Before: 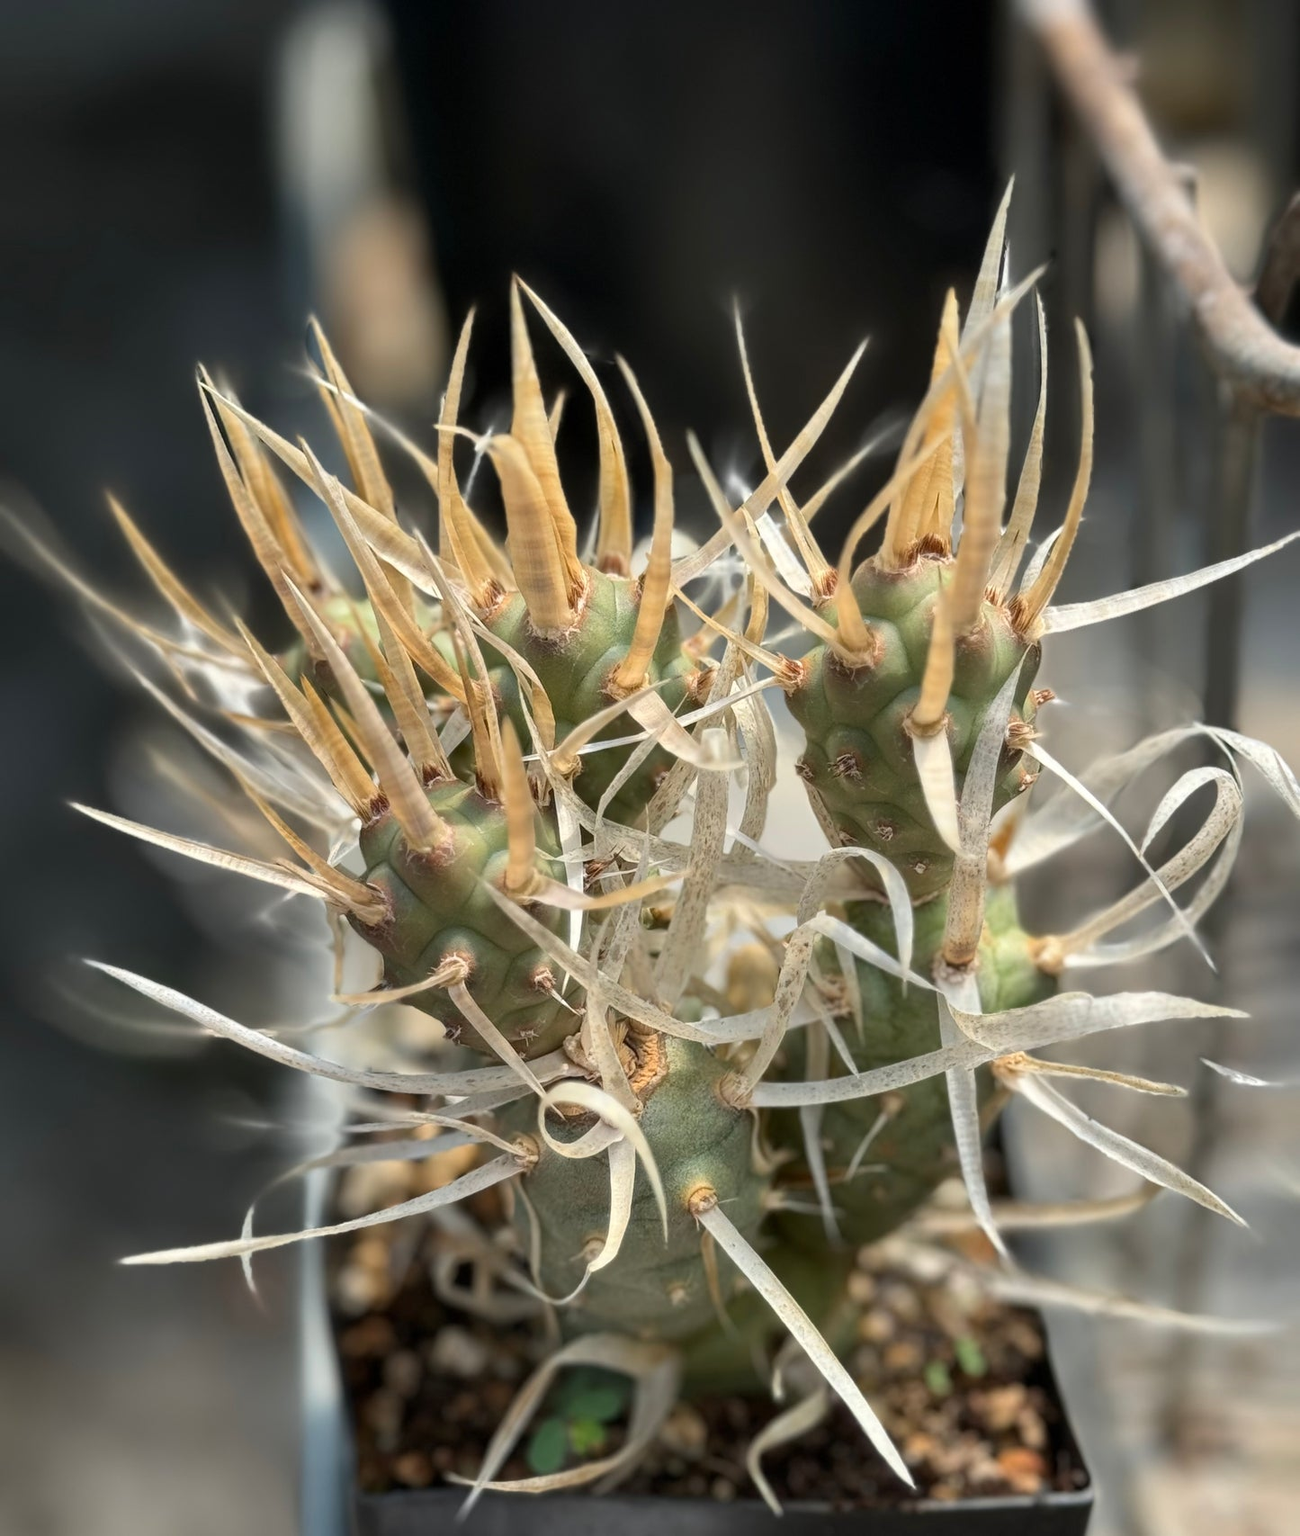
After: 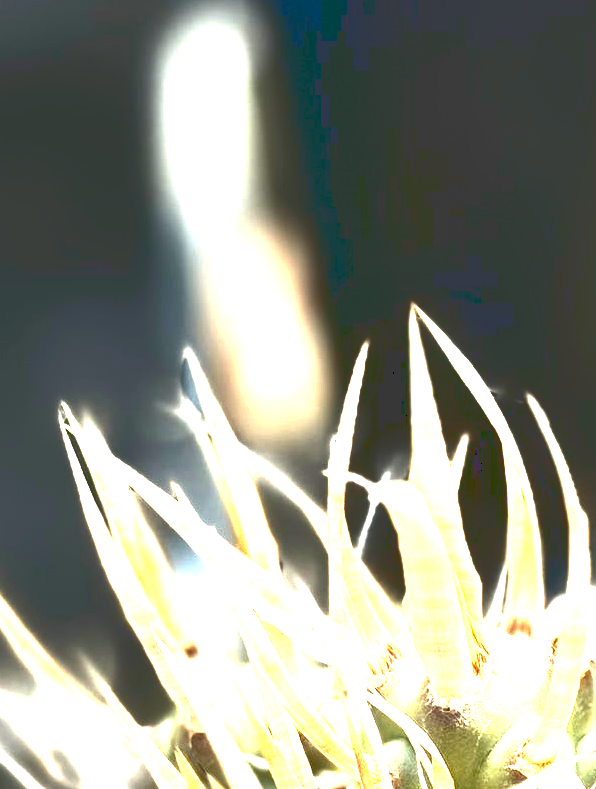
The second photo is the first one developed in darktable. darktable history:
crop and rotate: left 11.05%, top 0.059%, right 47.644%, bottom 53.67%
tone curve: curves: ch0 [(0, 0) (0.003, 0.13) (0.011, 0.13) (0.025, 0.134) (0.044, 0.136) (0.069, 0.139) (0.1, 0.144) (0.136, 0.151) (0.177, 0.171) (0.224, 0.2) (0.277, 0.247) (0.335, 0.318) (0.399, 0.412) (0.468, 0.536) (0.543, 0.659) (0.623, 0.746) (0.709, 0.812) (0.801, 0.871) (0.898, 0.915) (1, 1)], color space Lab, linked channels, preserve colors none
levels: levels [0, 0.281, 0.562]
color calibration: illuminant same as pipeline (D50), adaptation XYZ, x 0.345, y 0.359, temperature 5019.67 K
